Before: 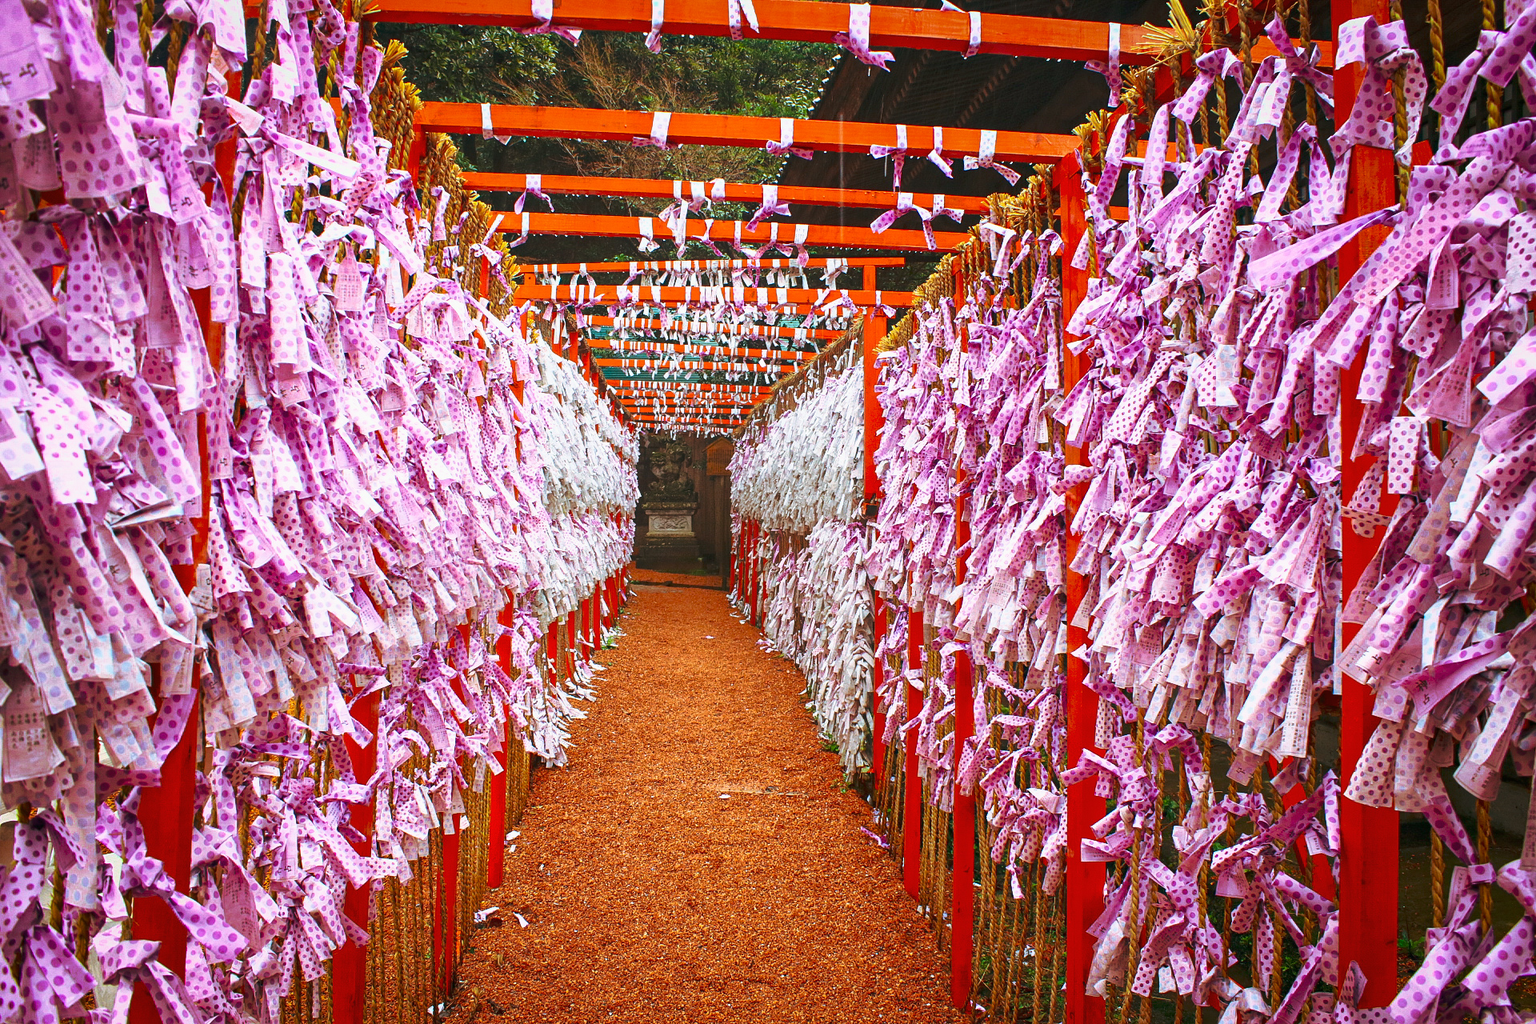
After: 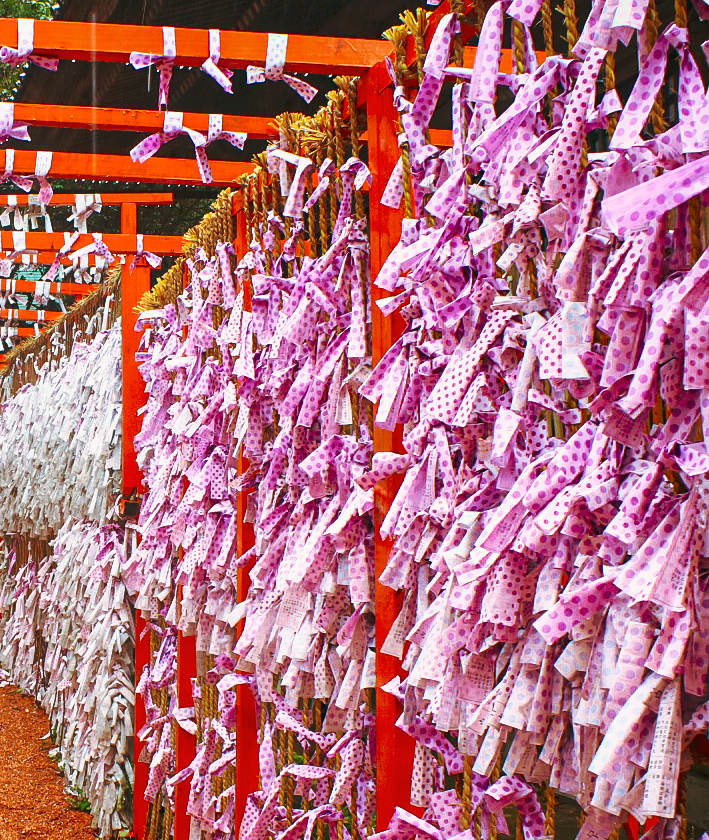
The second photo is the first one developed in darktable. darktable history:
crop and rotate: left 49.936%, top 10.094%, right 13.136%, bottom 24.256%
white balance: red 1.009, blue 0.985
